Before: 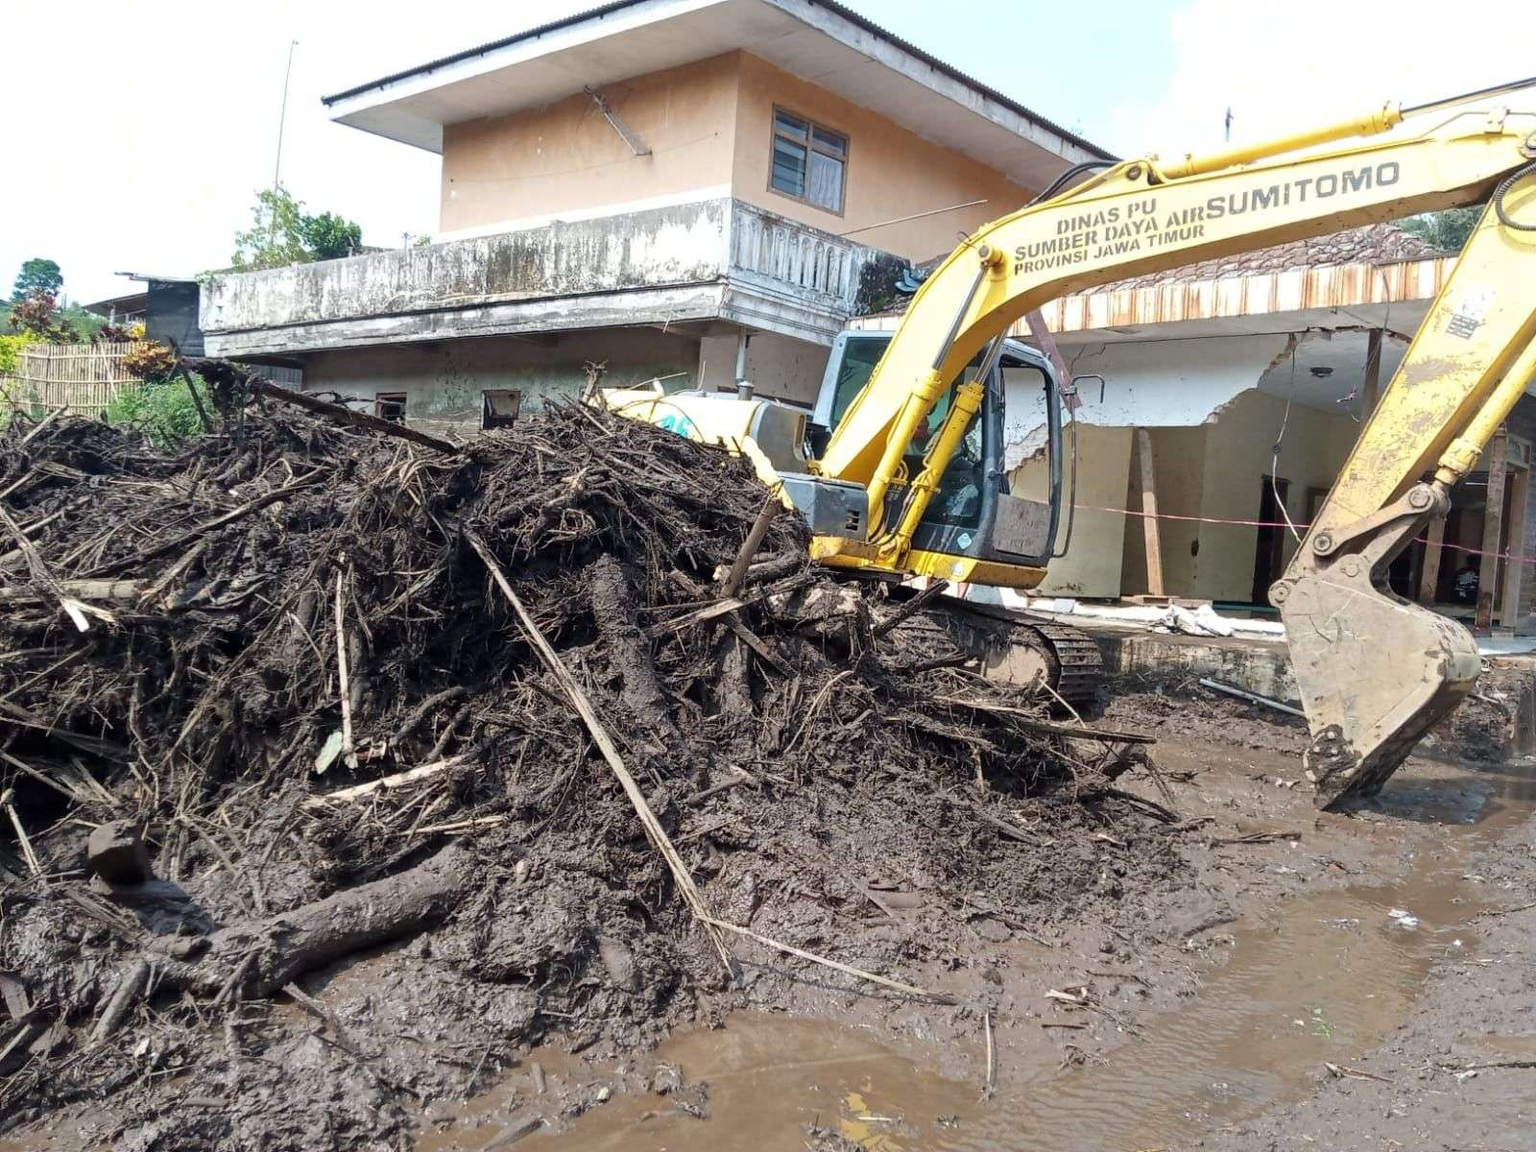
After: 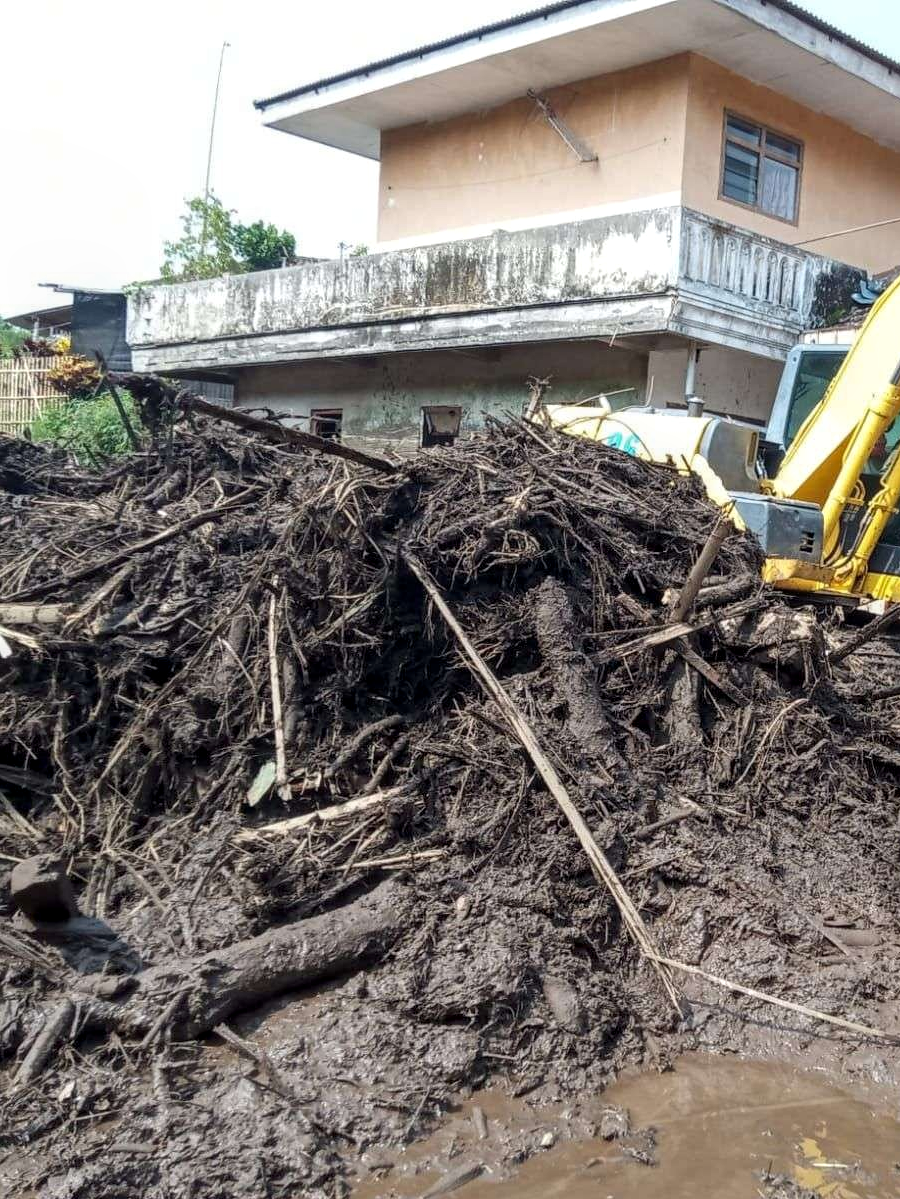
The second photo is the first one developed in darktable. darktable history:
crop: left 5.114%, right 38.589%
local contrast: on, module defaults
